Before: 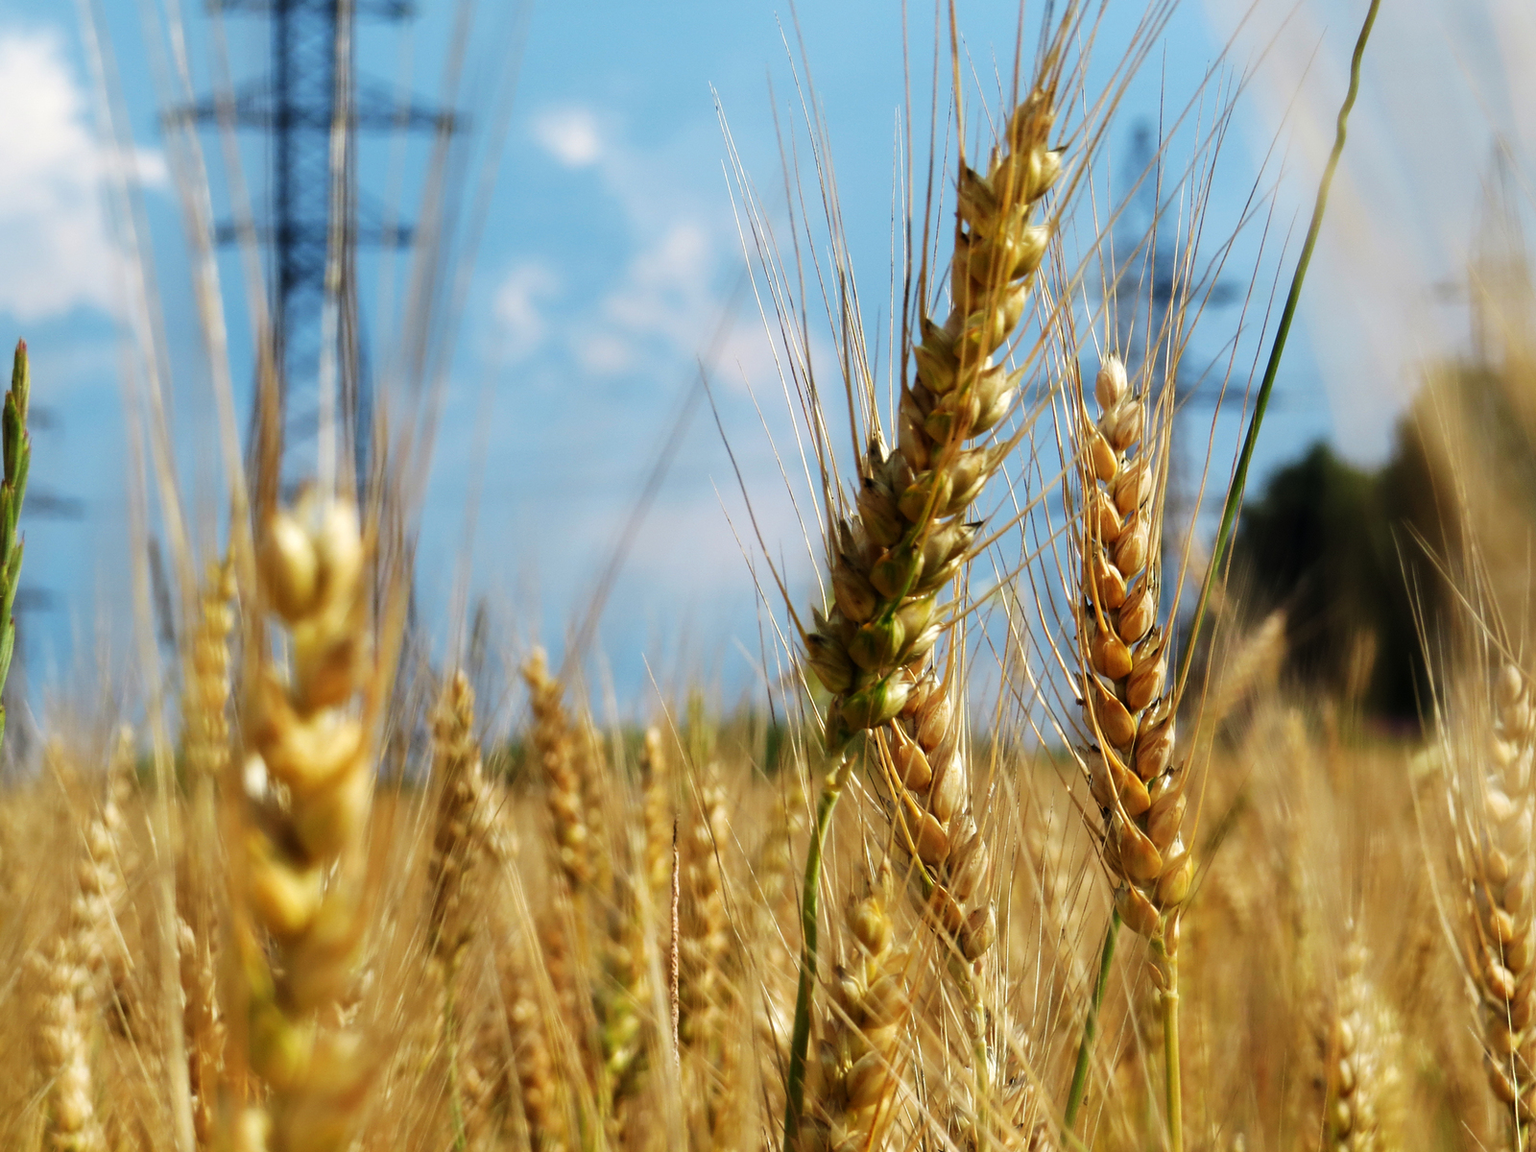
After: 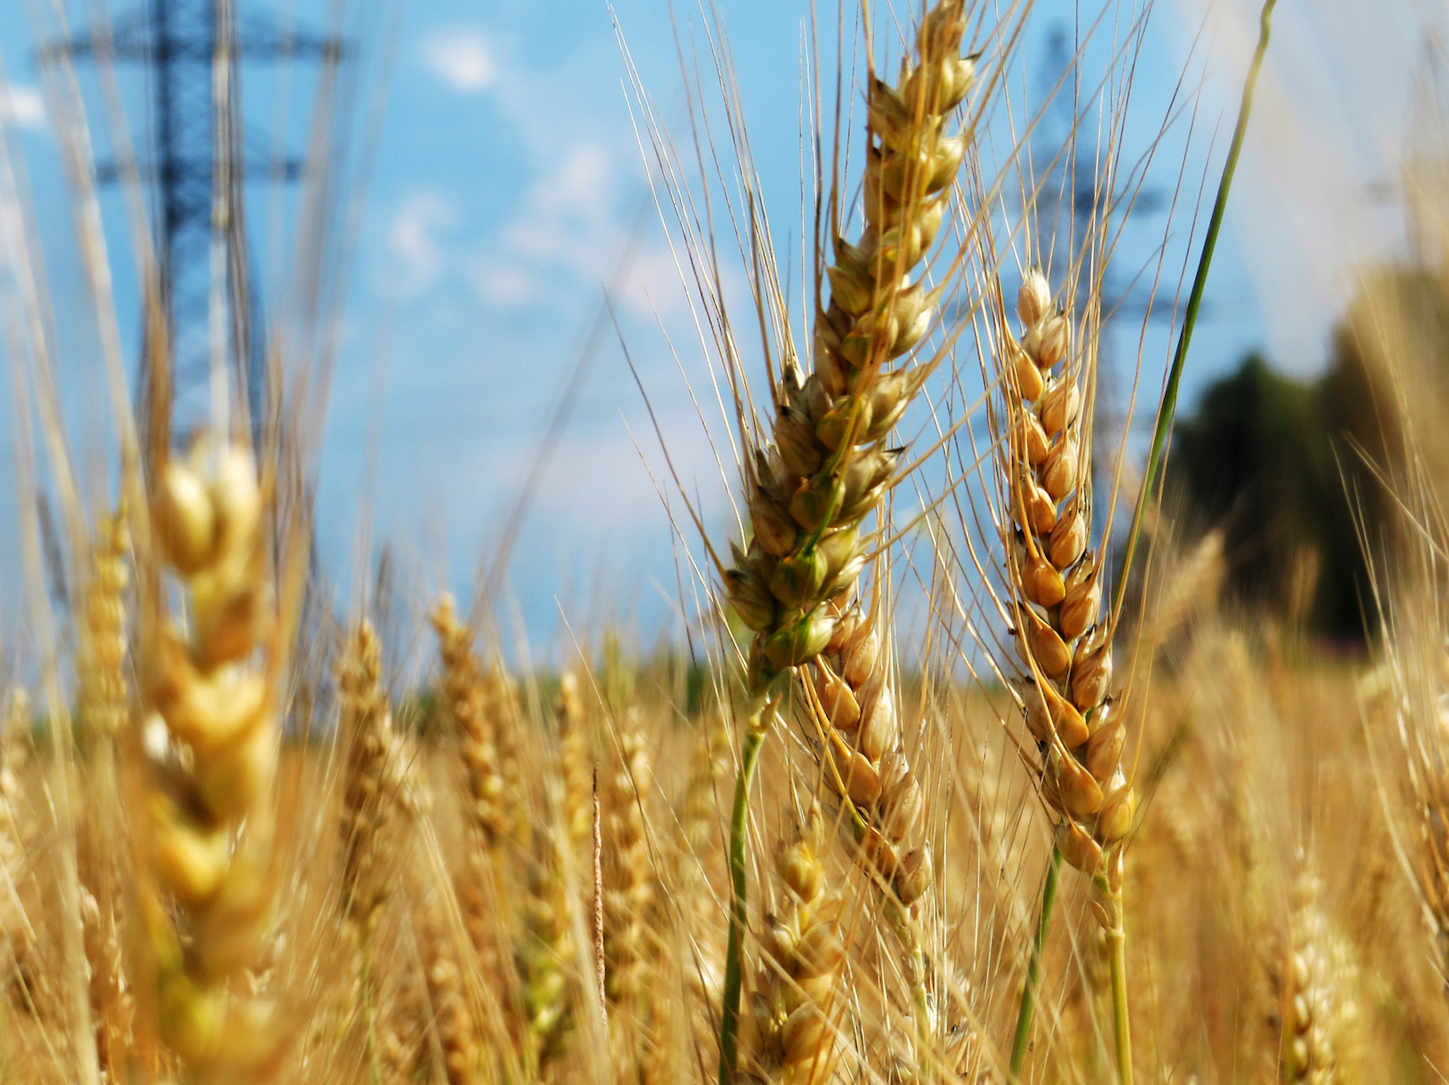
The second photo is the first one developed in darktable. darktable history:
crop and rotate: angle 1.84°, left 5.56%, top 5.695%
levels: levels [0, 0.478, 1]
